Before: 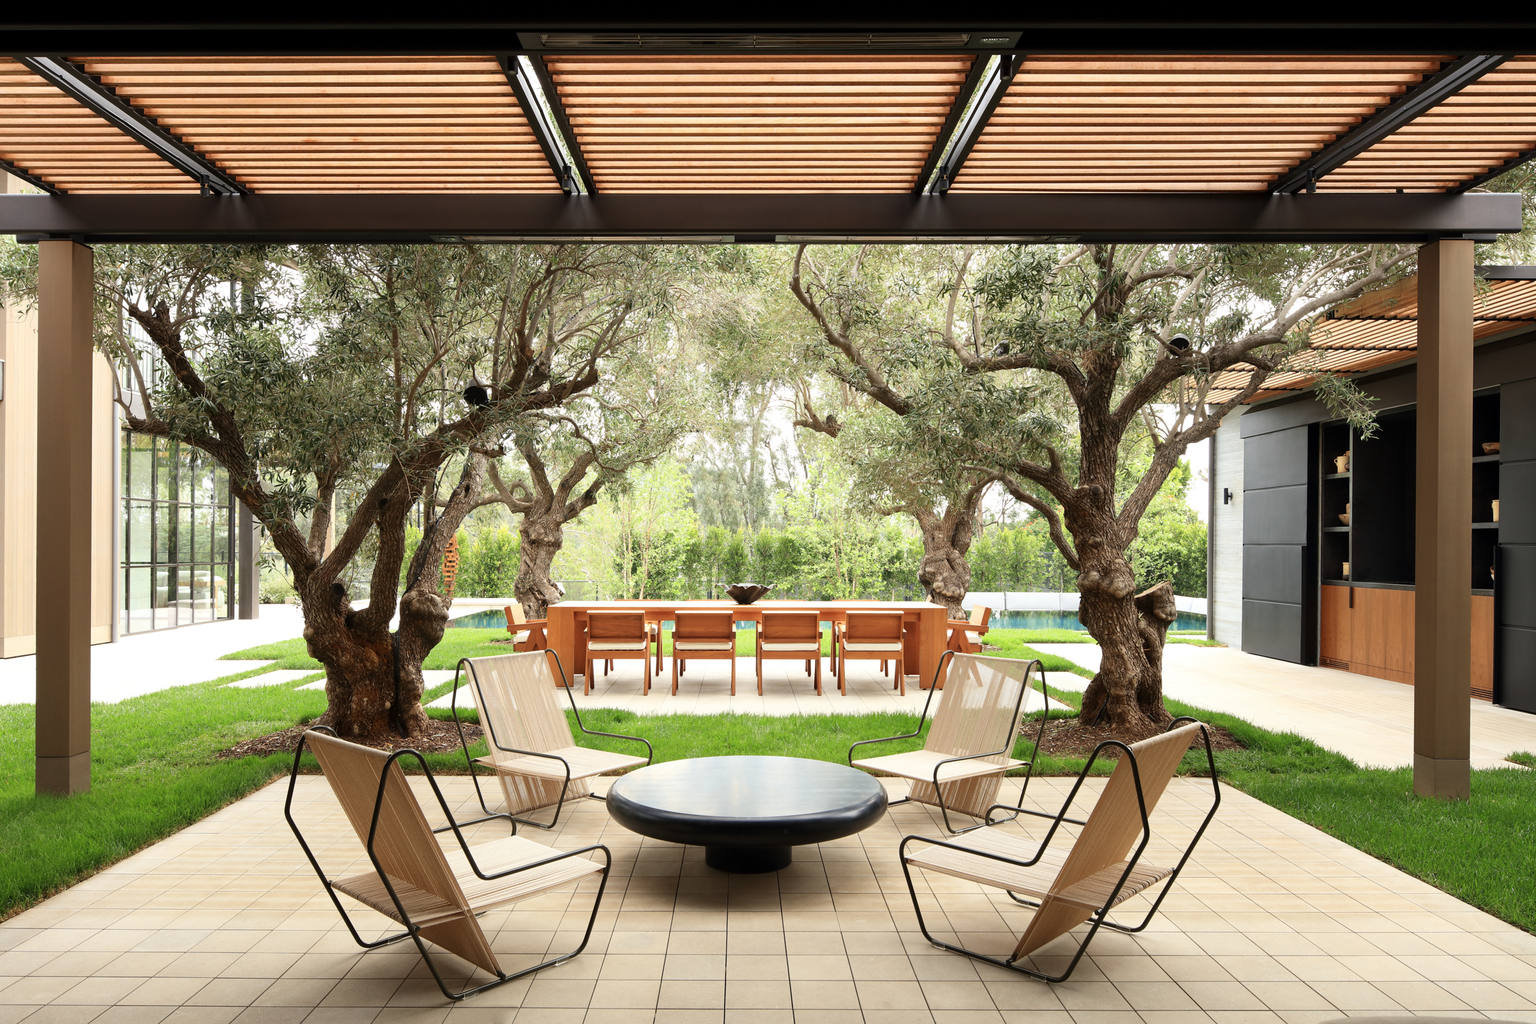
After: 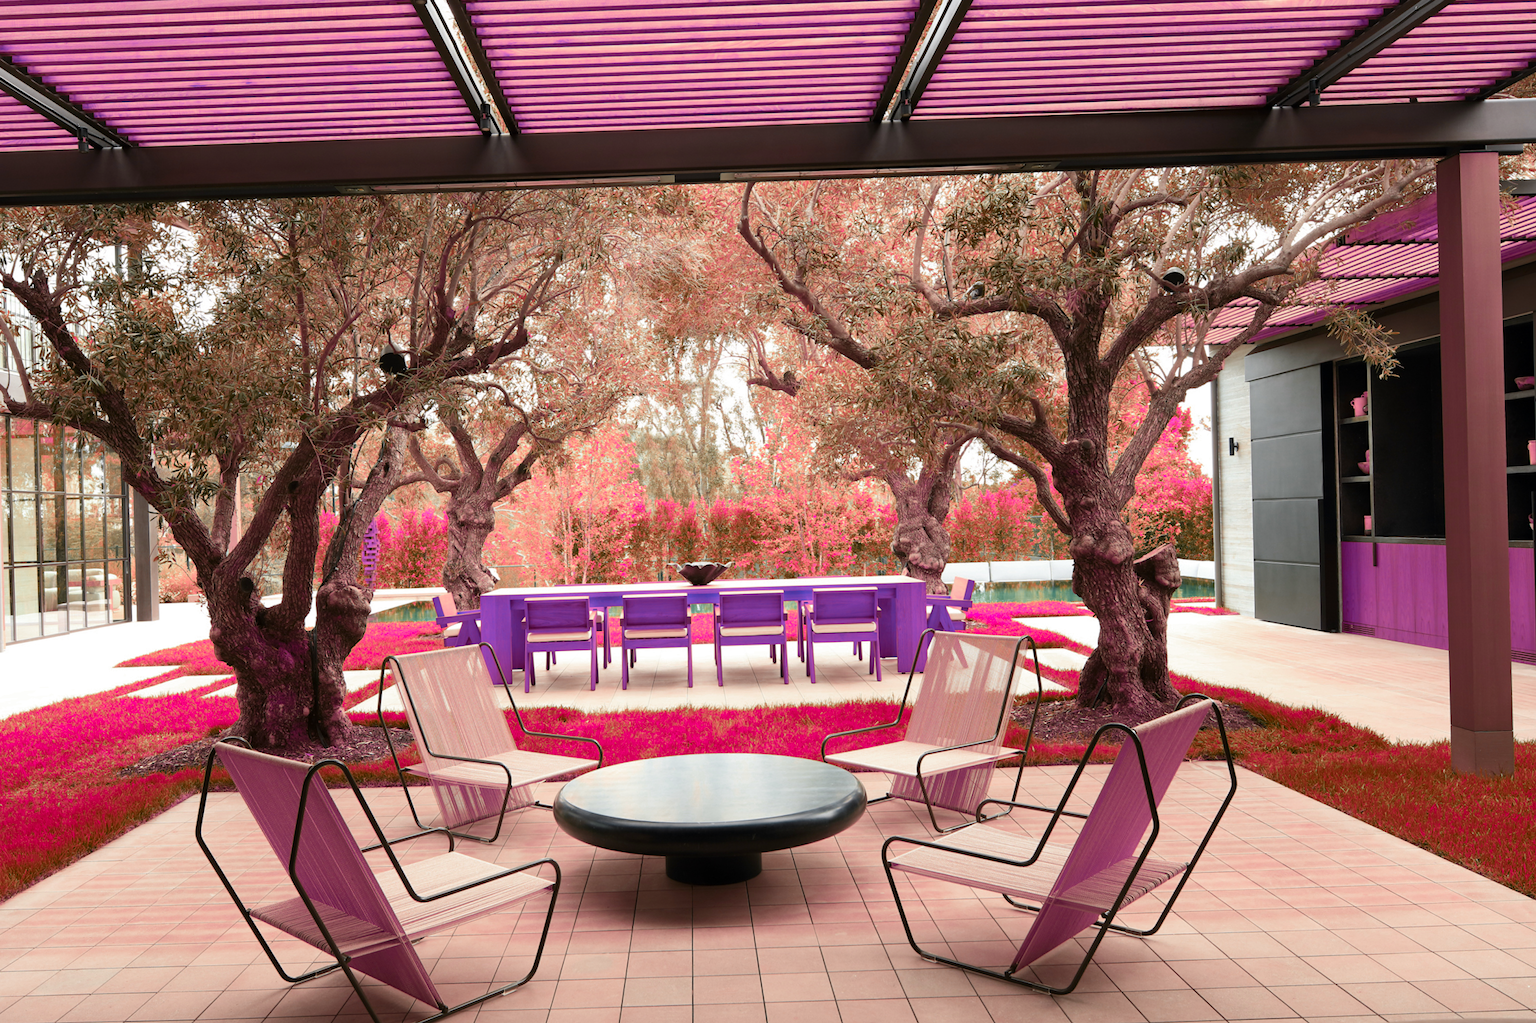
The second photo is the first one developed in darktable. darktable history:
crop and rotate: angle 1.96°, left 5.673%, top 5.673%
color zones: curves: ch0 [(0.826, 0.353)]; ch1 [(0.242, 0.647) (0.889, 0.342)]; ch2 [(0.246, 0.089) (0.969, 0.068)]
